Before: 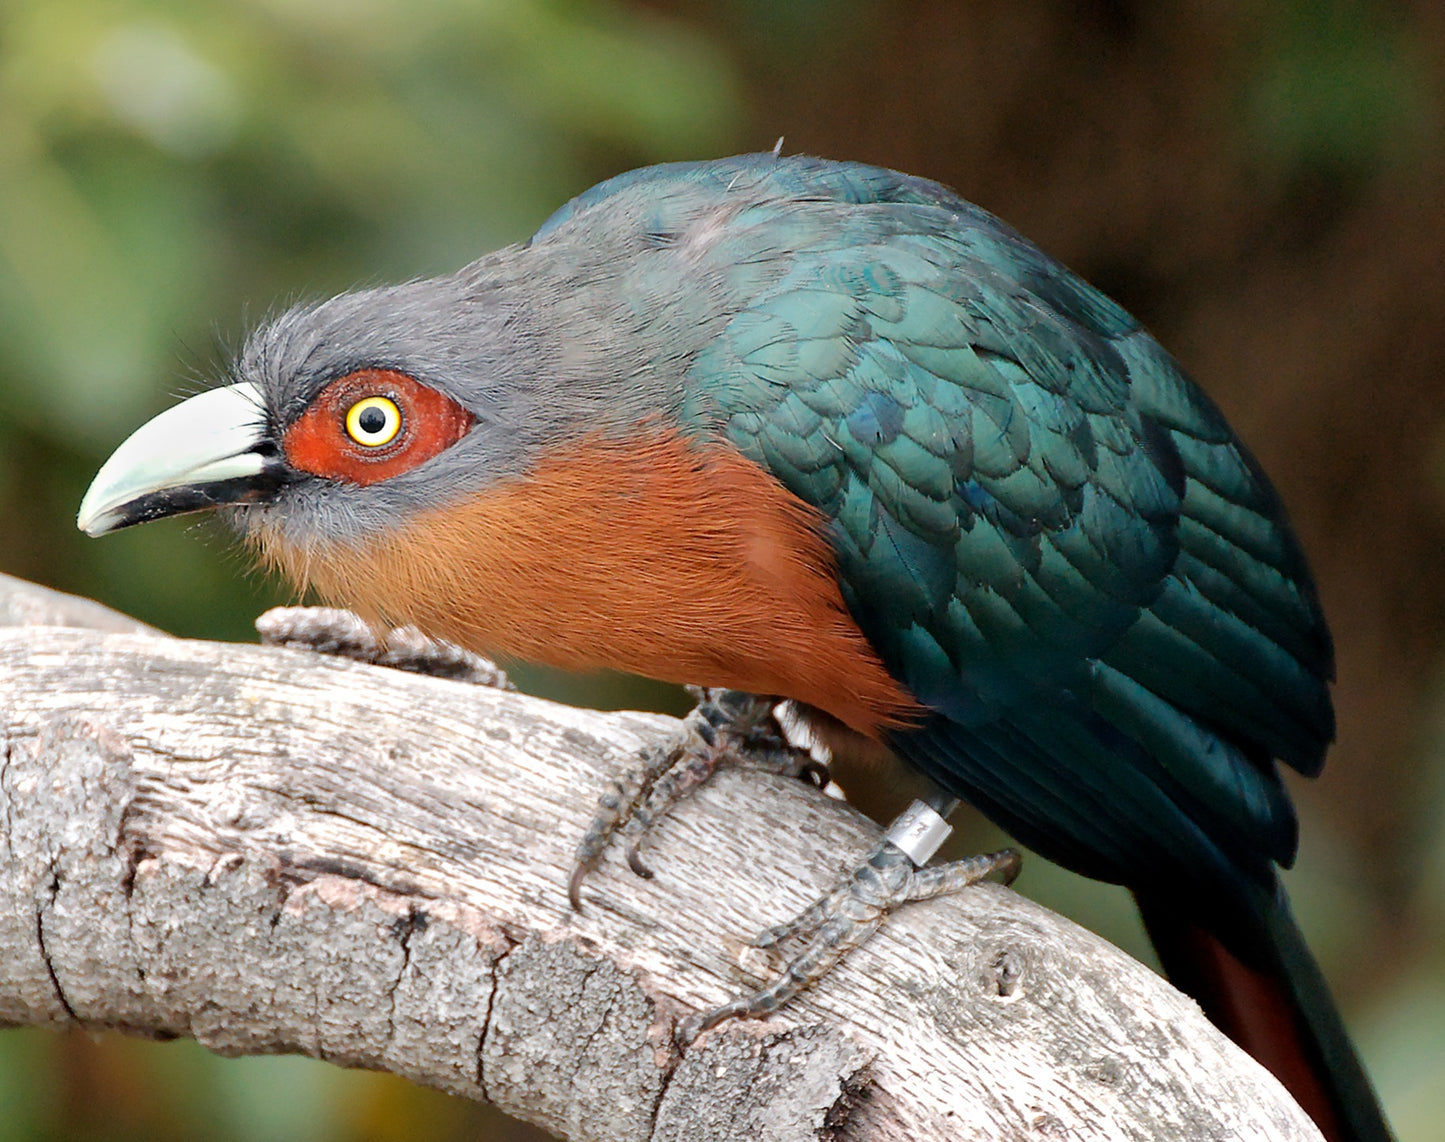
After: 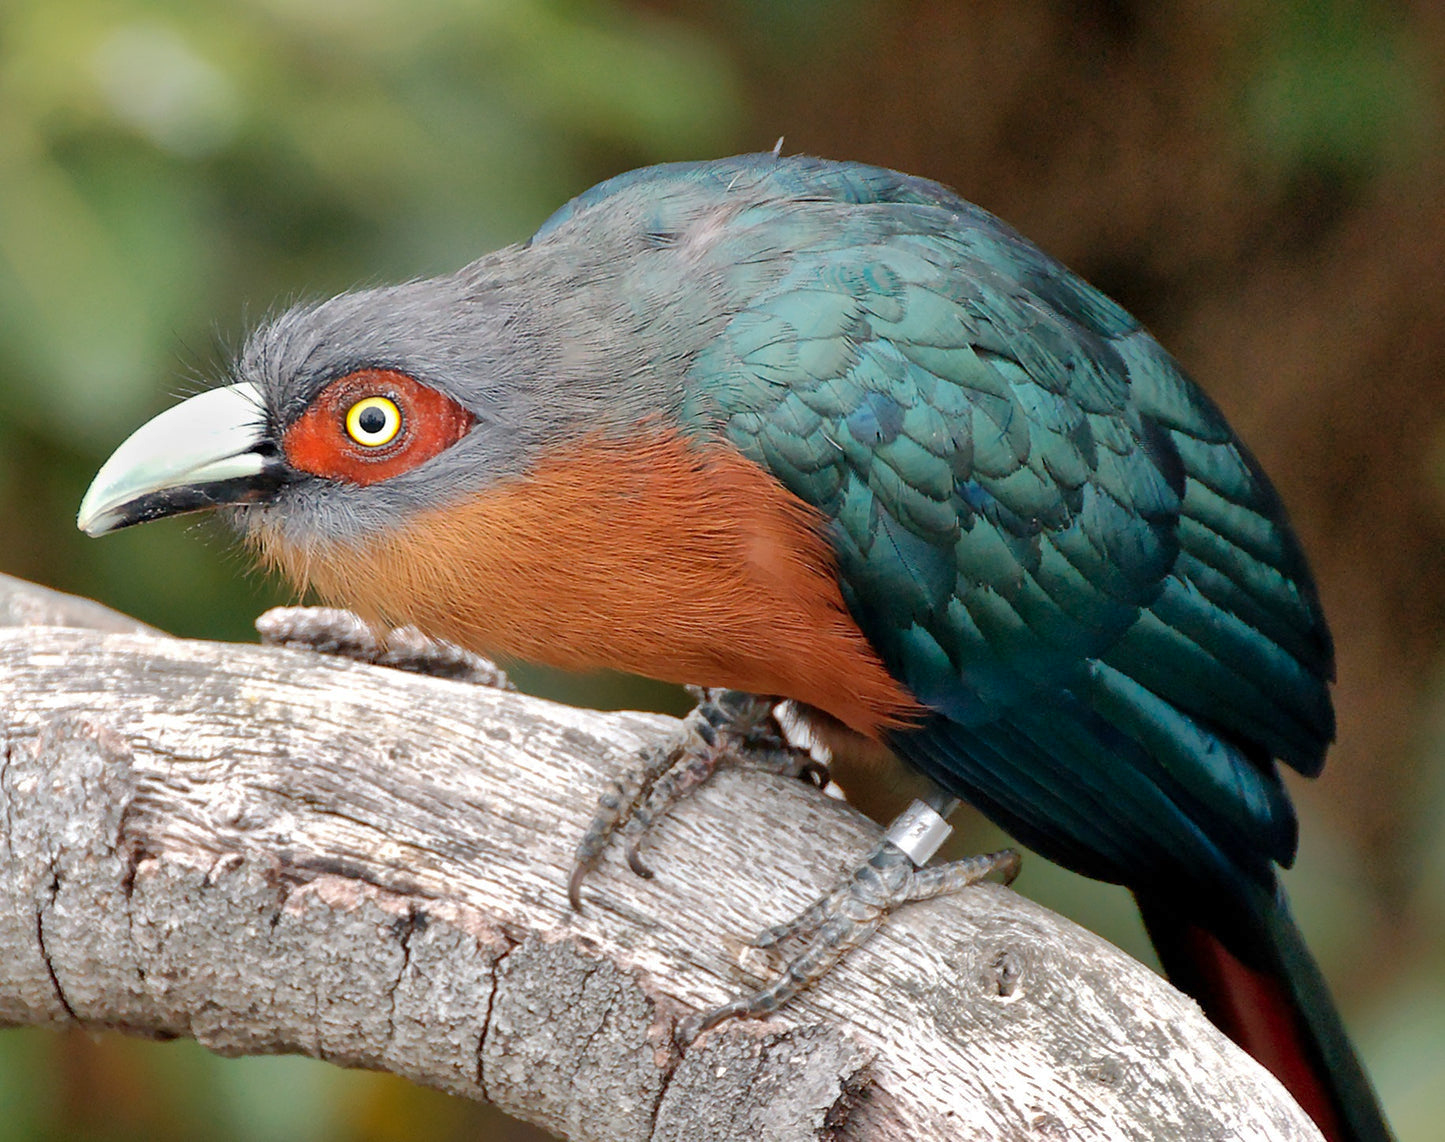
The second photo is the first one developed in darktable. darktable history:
shadows and highlights: on, module defaults
contrast brightness saturation: contrast 0.075
